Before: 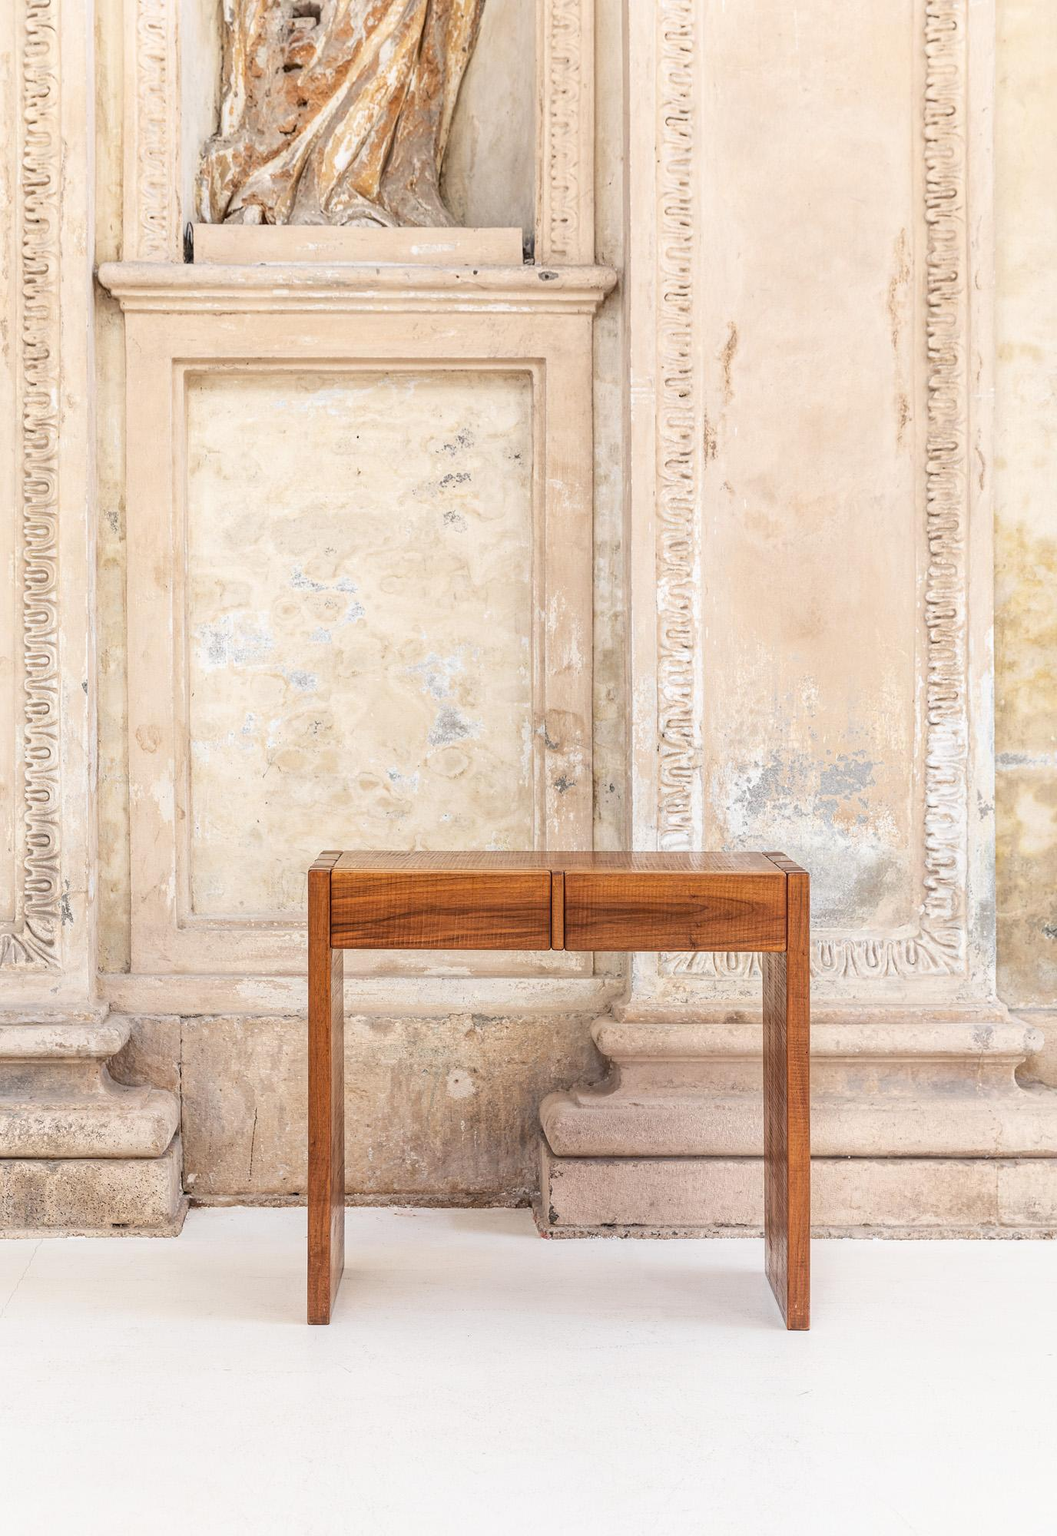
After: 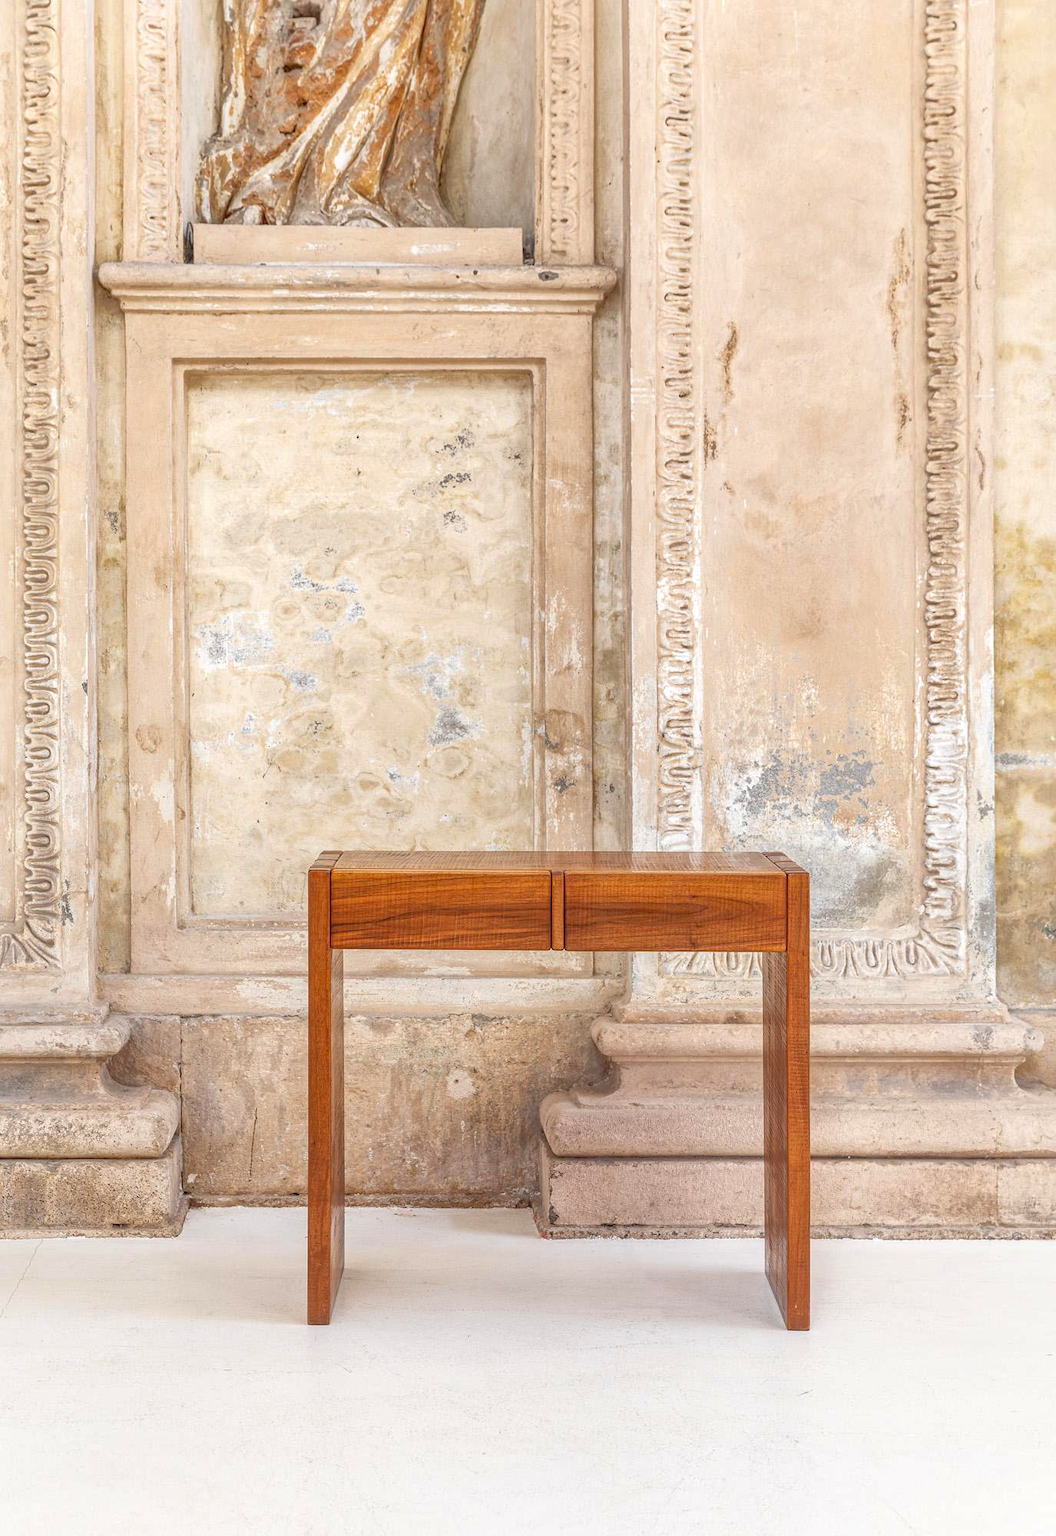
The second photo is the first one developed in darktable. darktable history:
levels: levels [0, 0.445, 1]
shadows and highlights: on, module defaults
local contrast: on, module defaults
